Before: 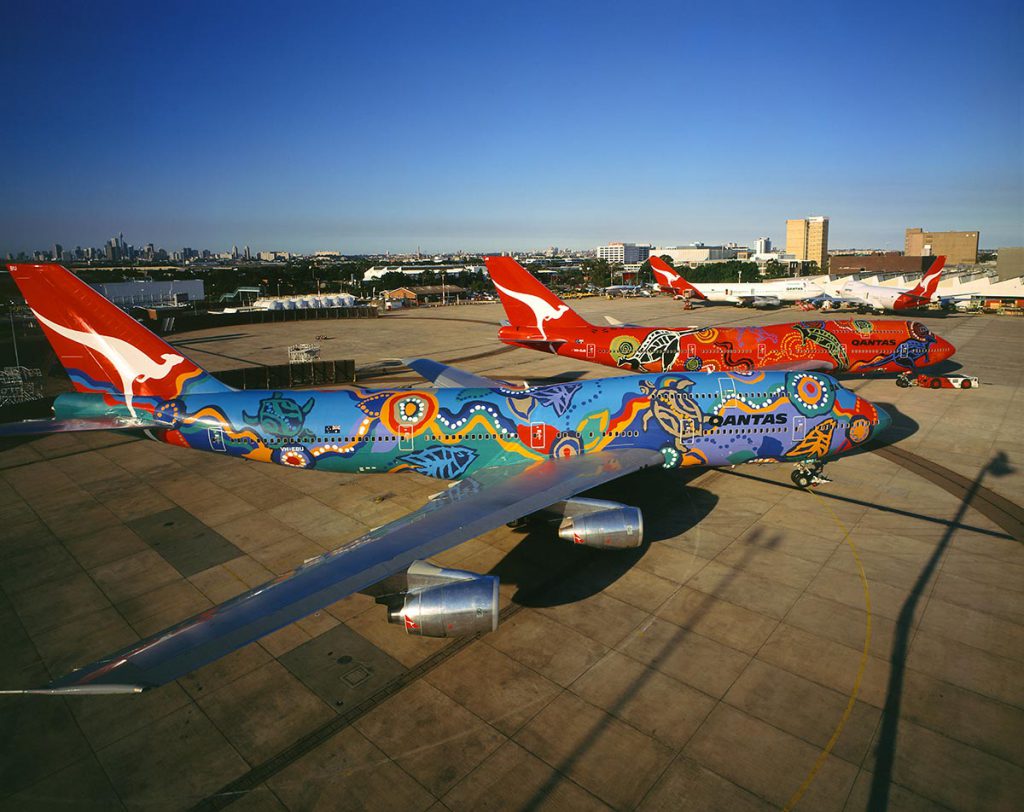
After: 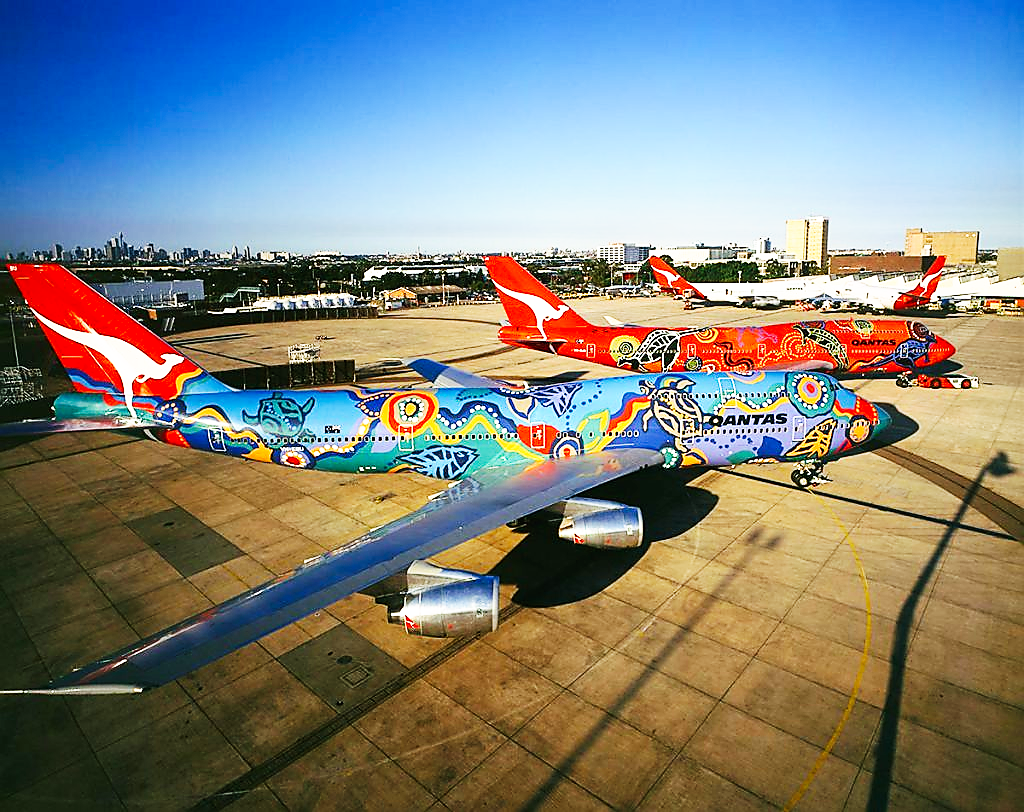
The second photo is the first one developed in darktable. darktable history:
base curve: curves: ch0 [(0, 0) (0.007, 0.004) (0.027, 0.03) (0.046, 0.07) (0.207, 0.54) (0.442, 0.872) (0.673, 0.972) (1, 1)], preserve colors none
sharpen: radius 1.35, amount 1.237, threshold 0.811
